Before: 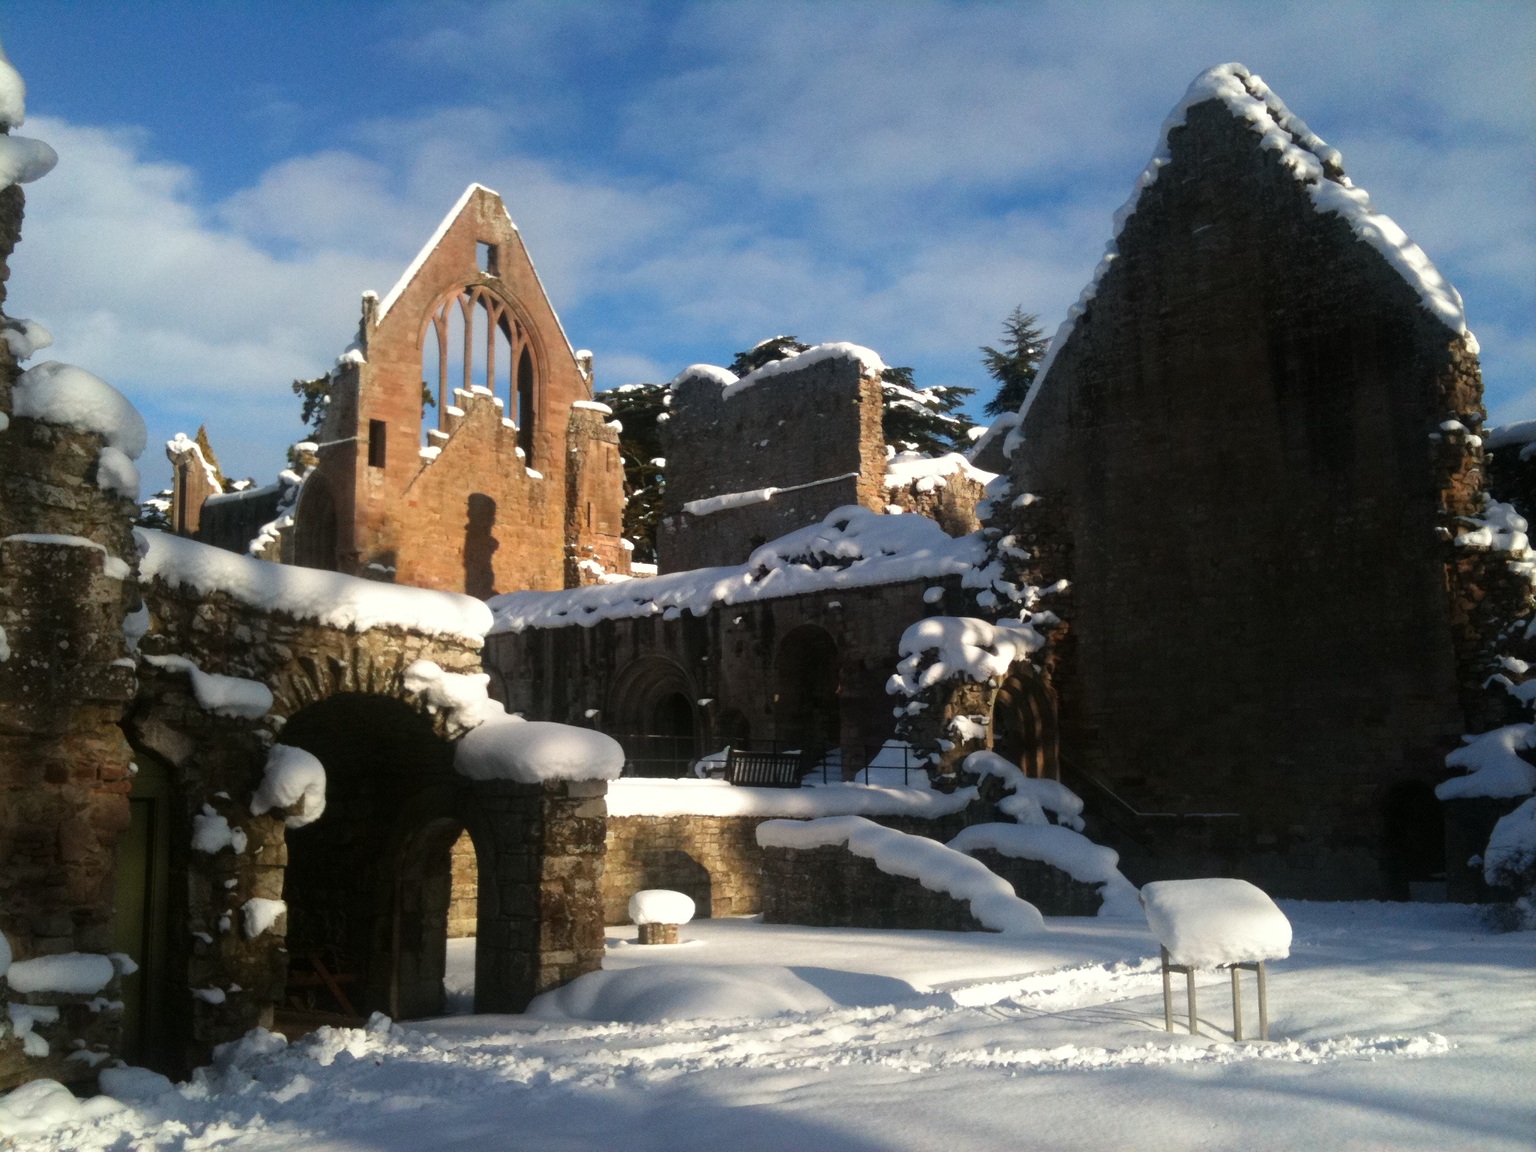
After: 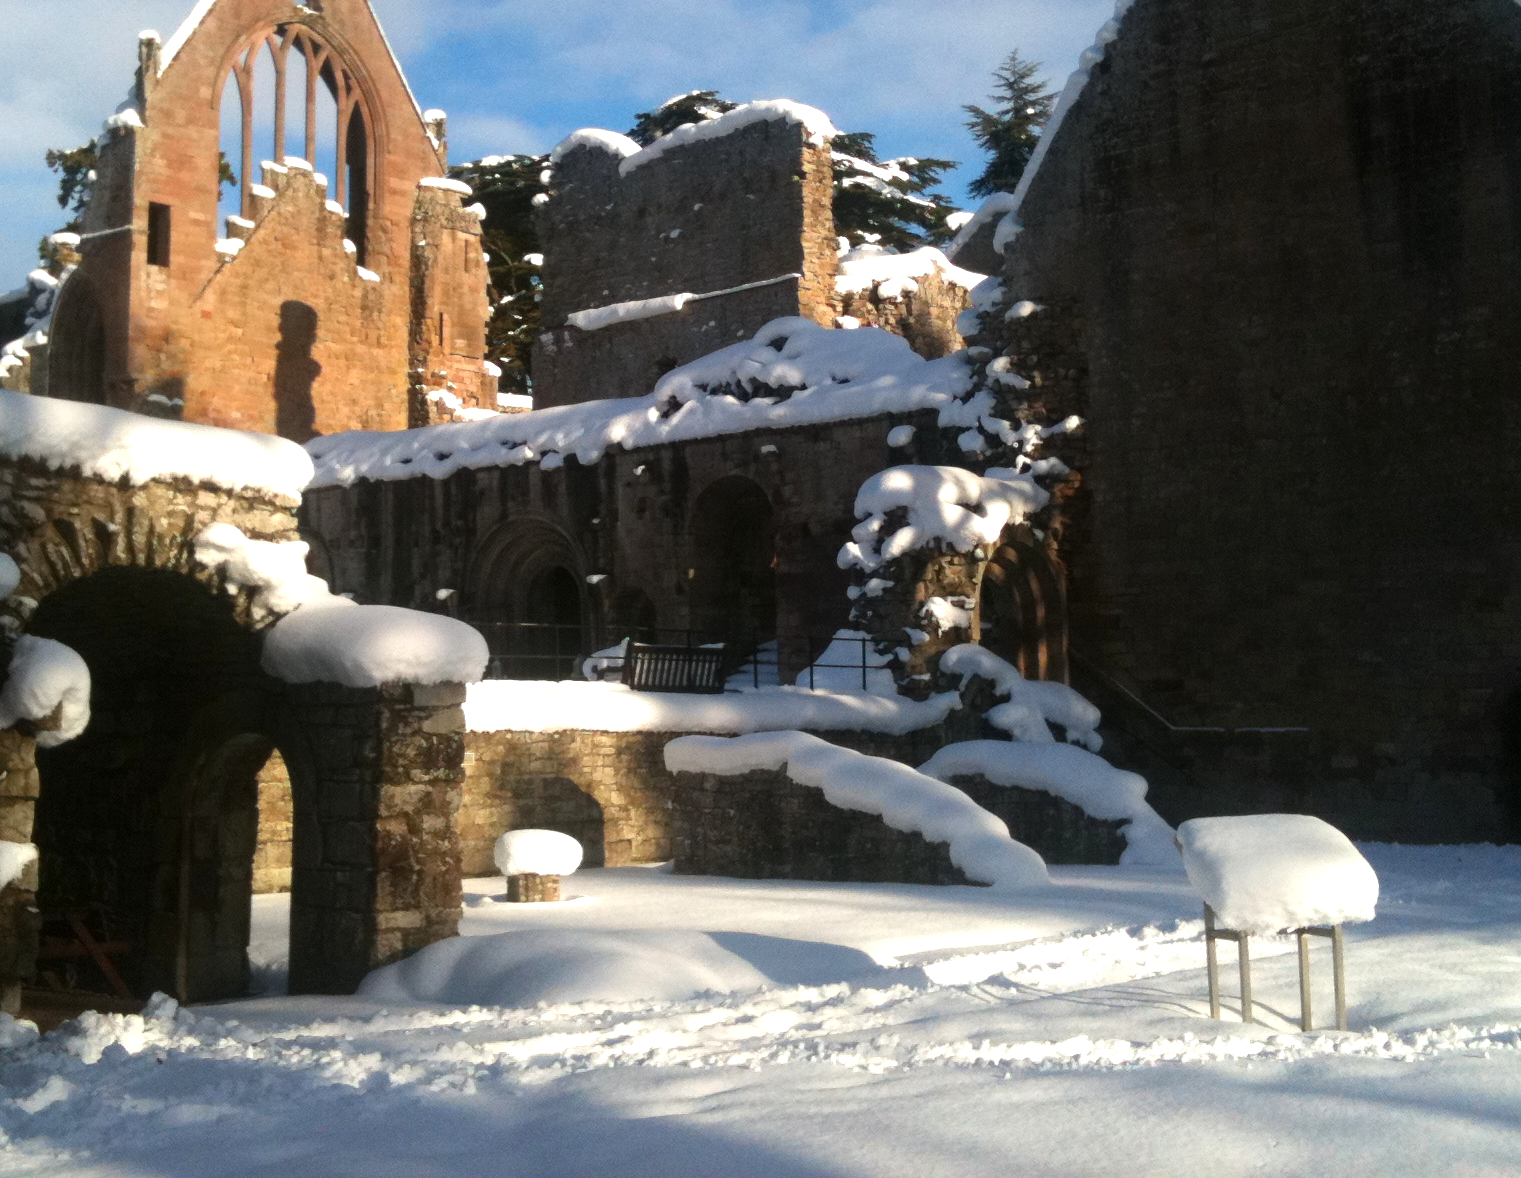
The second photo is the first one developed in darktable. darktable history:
exposure: exposure 0.337 EV, compensate highlight preservation false
crop: left 16.836%, top 23.249%, right 8.871%
